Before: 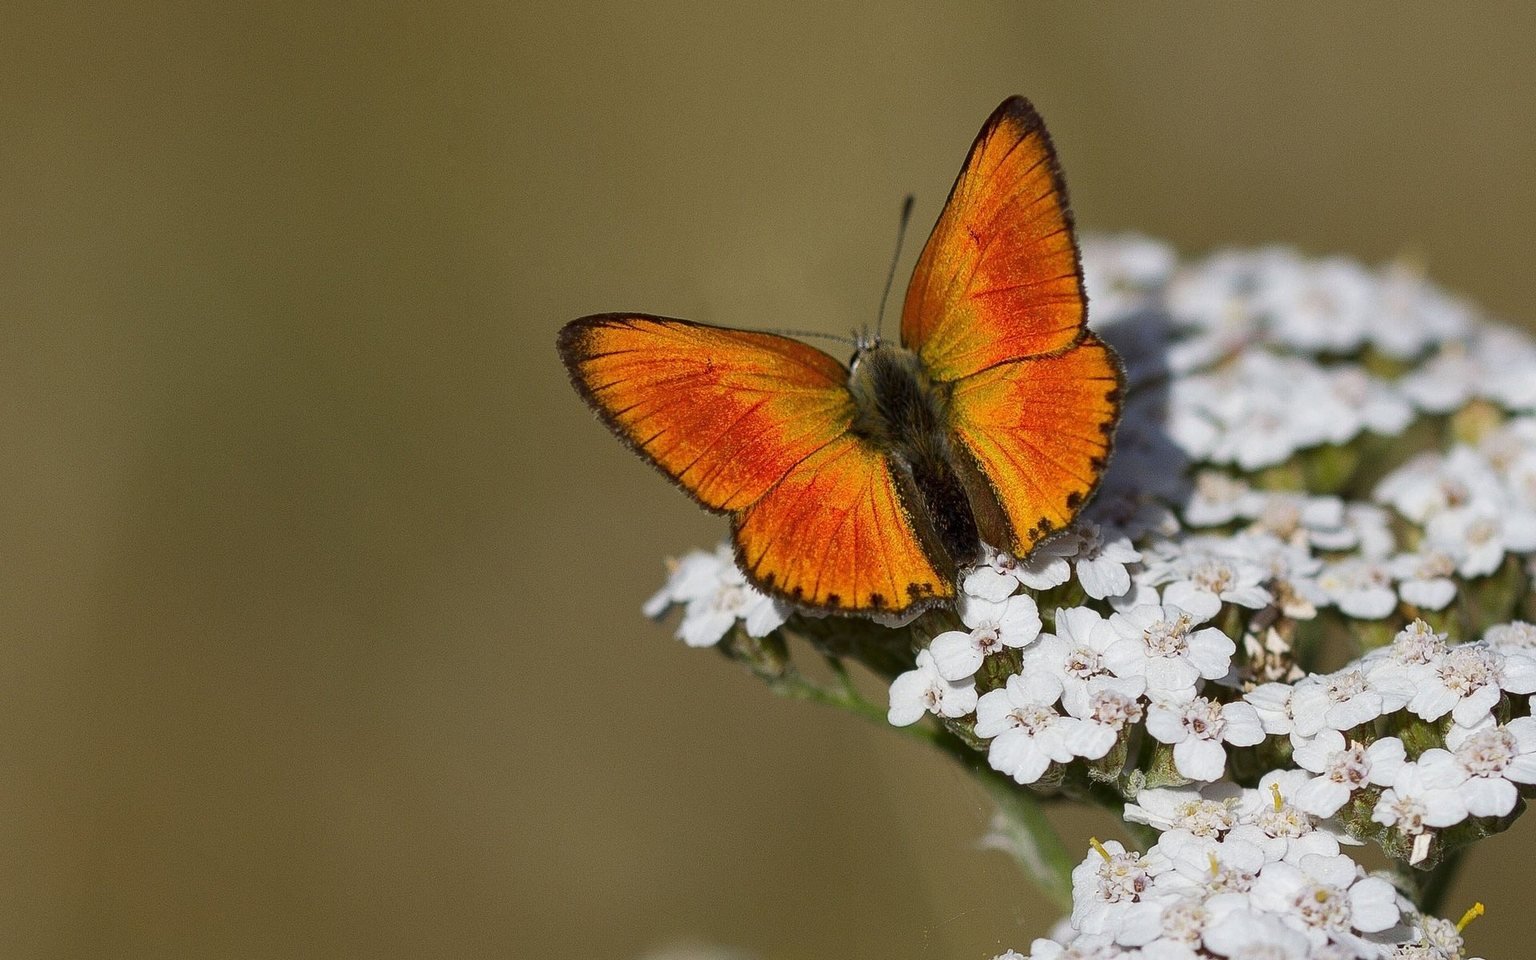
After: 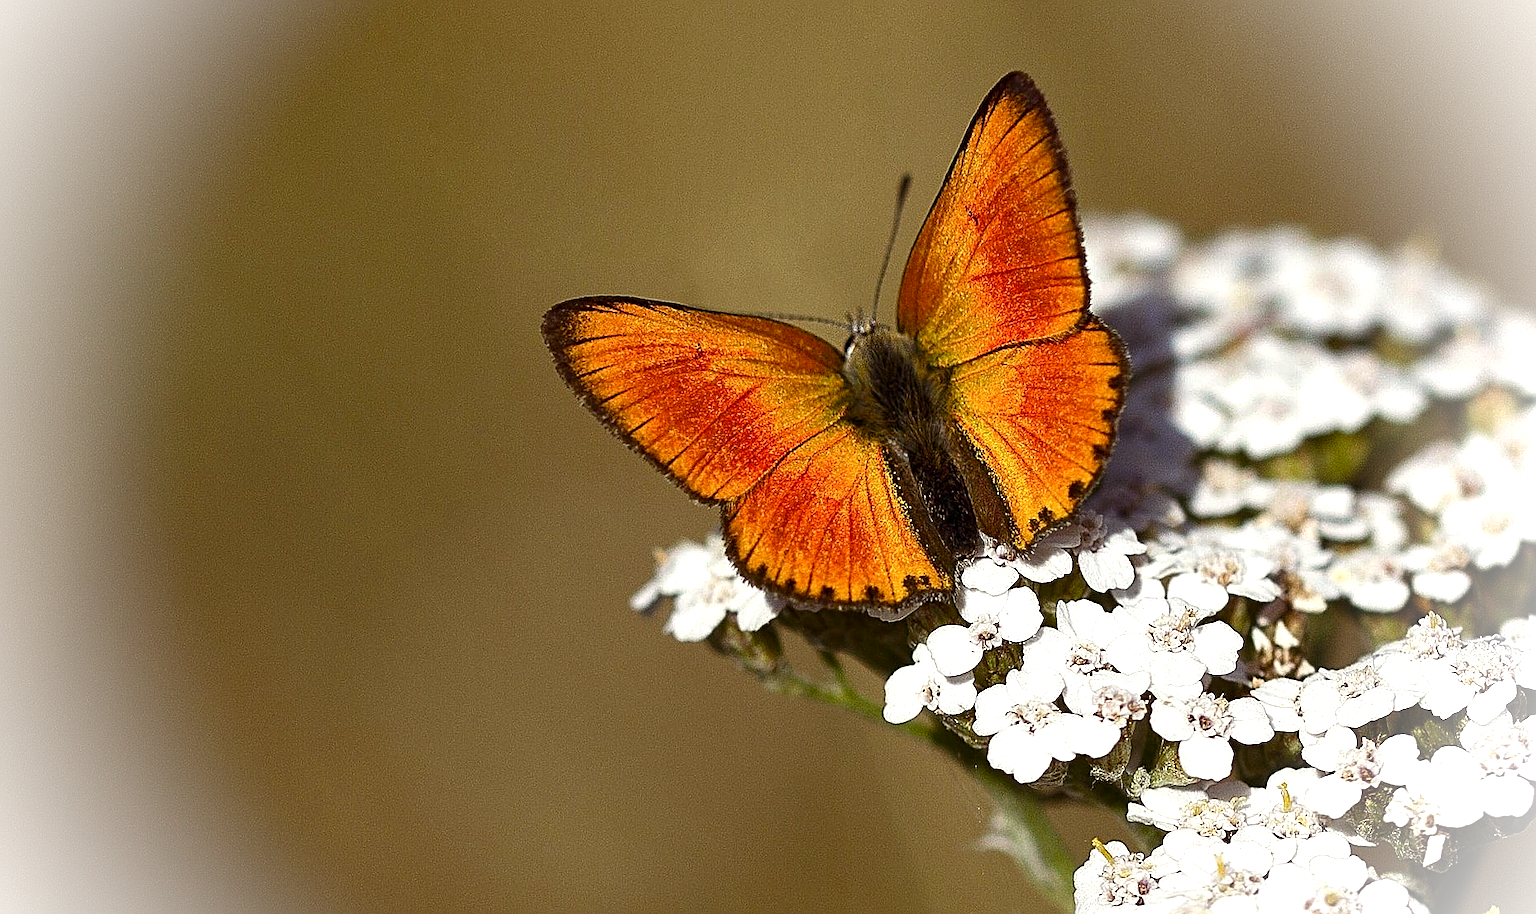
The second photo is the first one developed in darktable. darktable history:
sharpen: amount 0.743
color balance rgb: shadows lift › chroma 4.571%, shadows lift › hue 26.89°, highlights gain › luminance 6.098%, highlights gain › chroma 2.567%, highlights gain › hue 87.24°, perceptual saturation grading › global saturation 20%, perceptual saturation grading › highlights -25.053%, perceptual saturation grading › shadows 23.971%, perceptual brilliance grading › global brilliance -5.528%, perceptual brilliance grading › highlights 23.708%, perceptual brilliance grading › mid-tones 7.019%, perceptual brilliance grading › shadows -5.035%, global vibrance -24.353%
tone equalizer: mask exposure compensation -0.51 EV
vignetting: fall-off start 74.37%, fall-off radius 65.91%, brightness 0.996, saturation -0.492, dithering 8-bit output
crop: left 2.163%, top 2.808%, right 1.018%, bottom 4.976%
